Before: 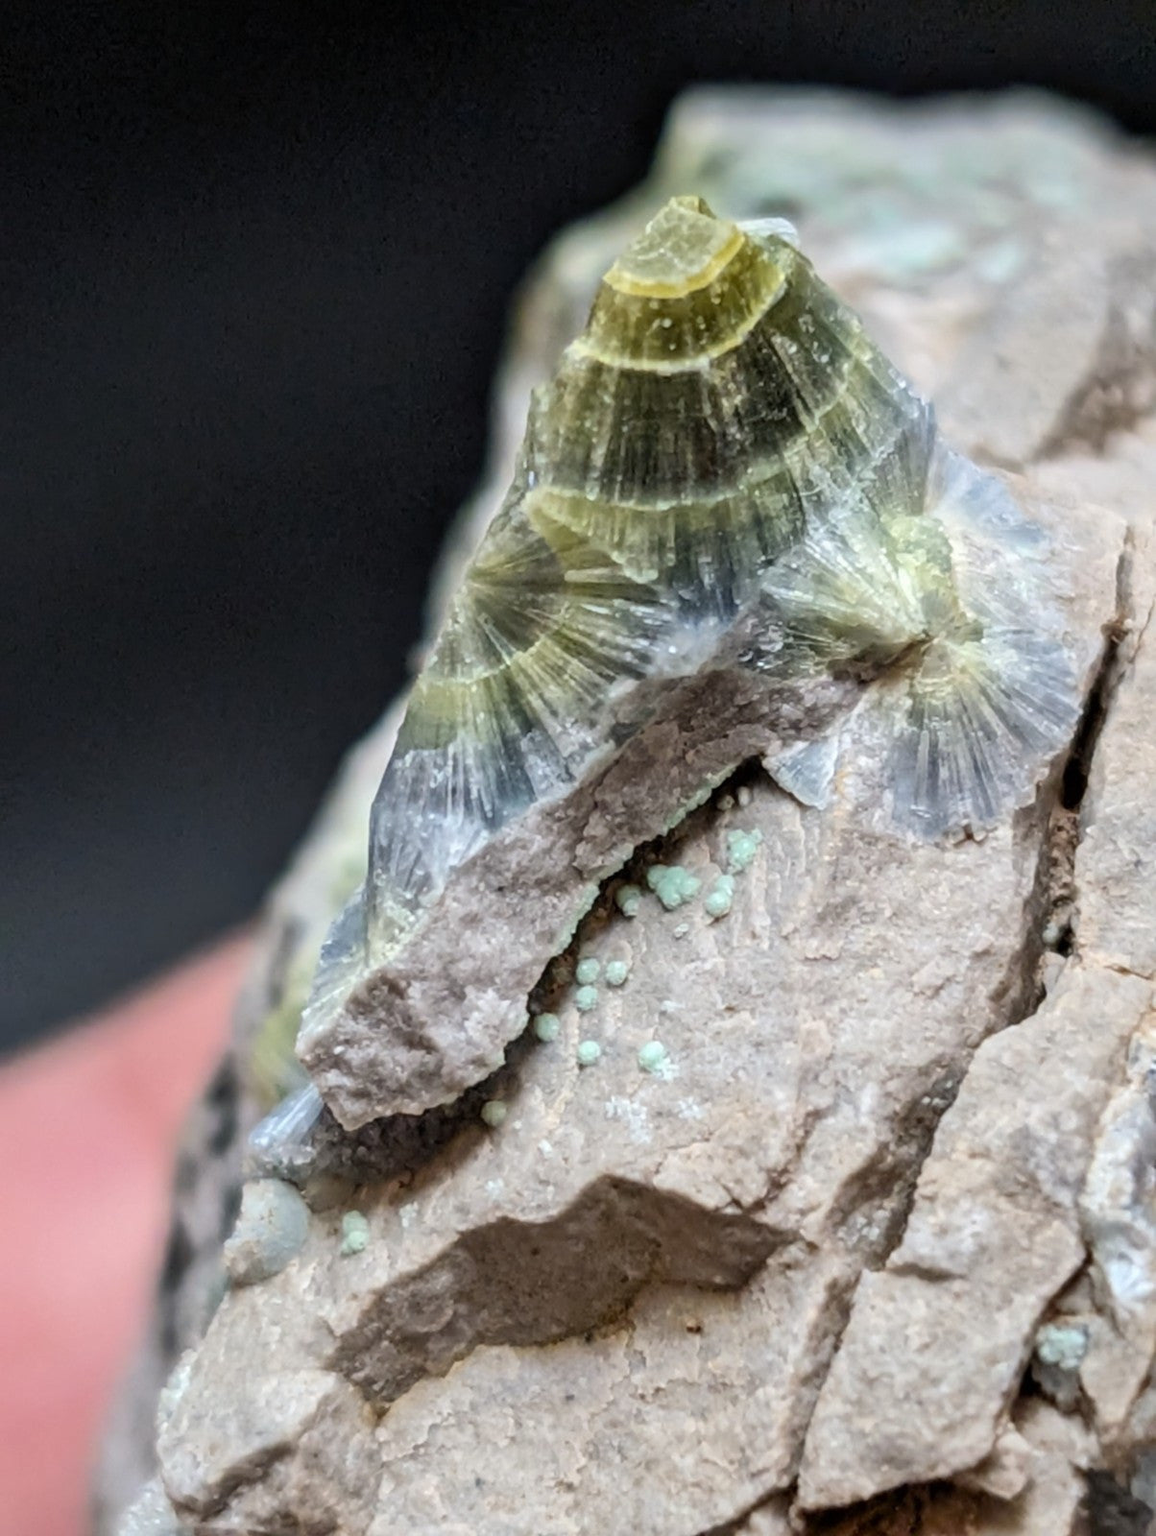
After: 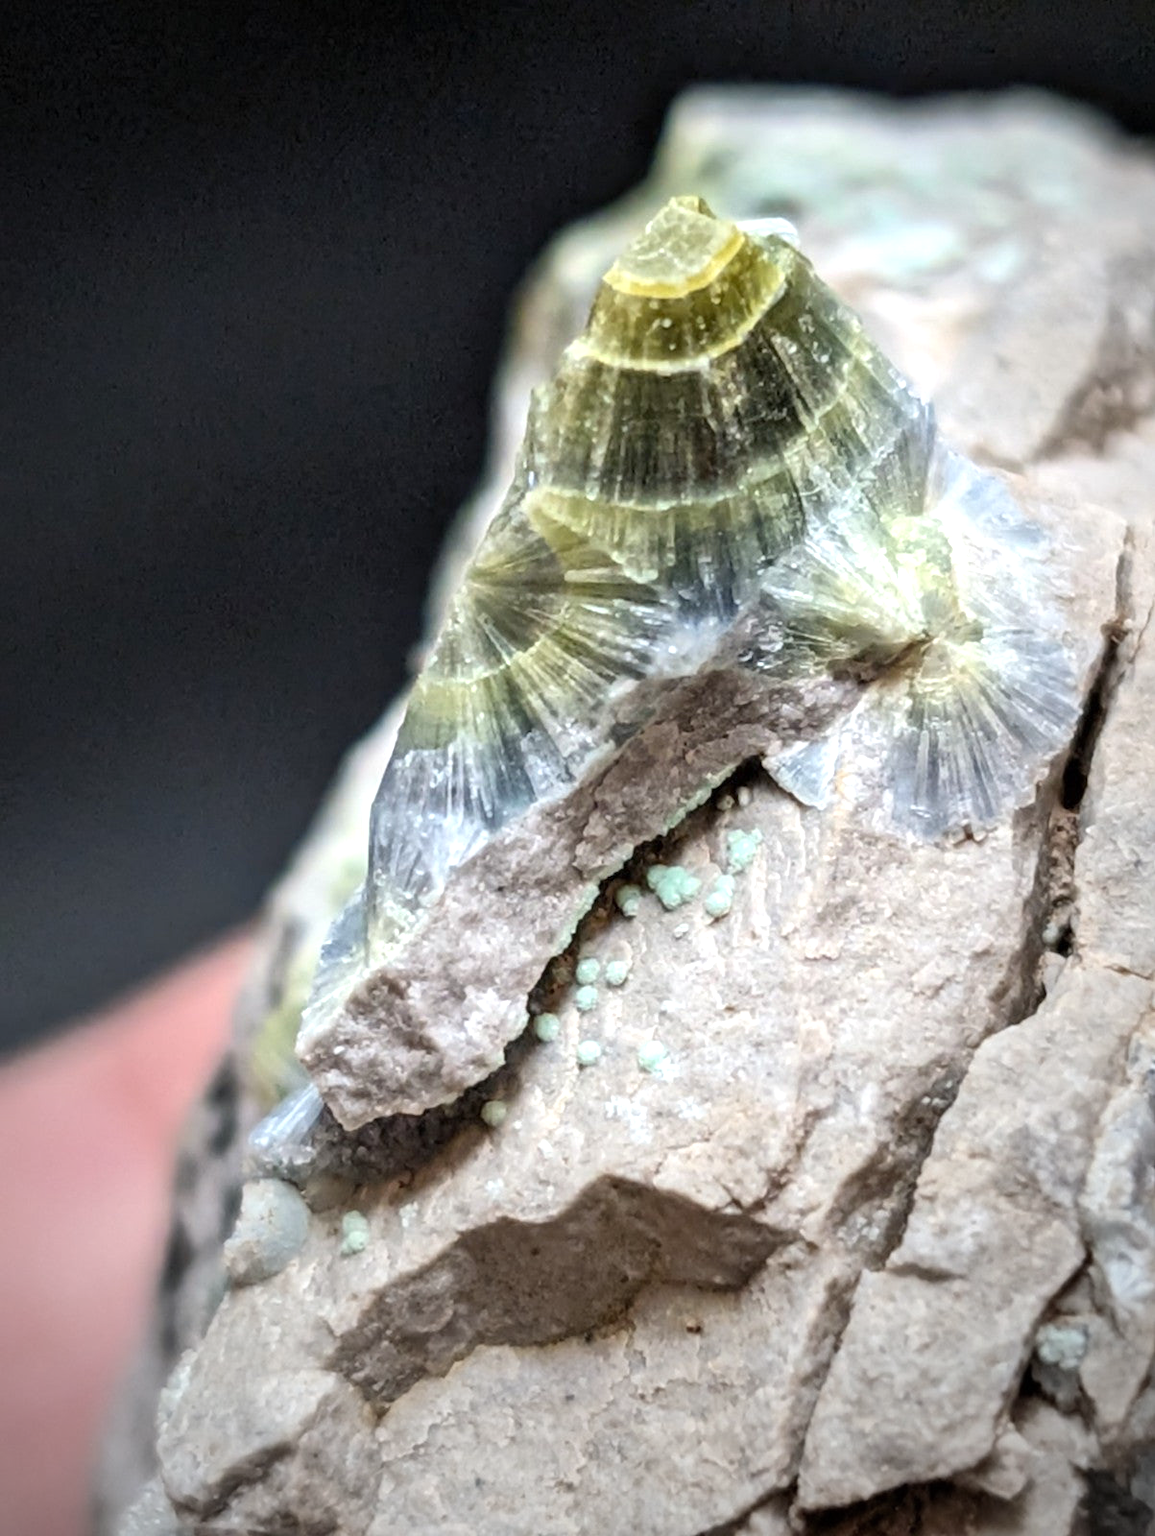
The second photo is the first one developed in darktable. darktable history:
exposure: exposure 0.564 EV, compensate highlight preservation false
vignetting: fall-off start 72.14%, fall-off radius 108.07%, brightness -0.713, saturation -0.488, center (-0.054, -0.359), width/height ratio 0.729
